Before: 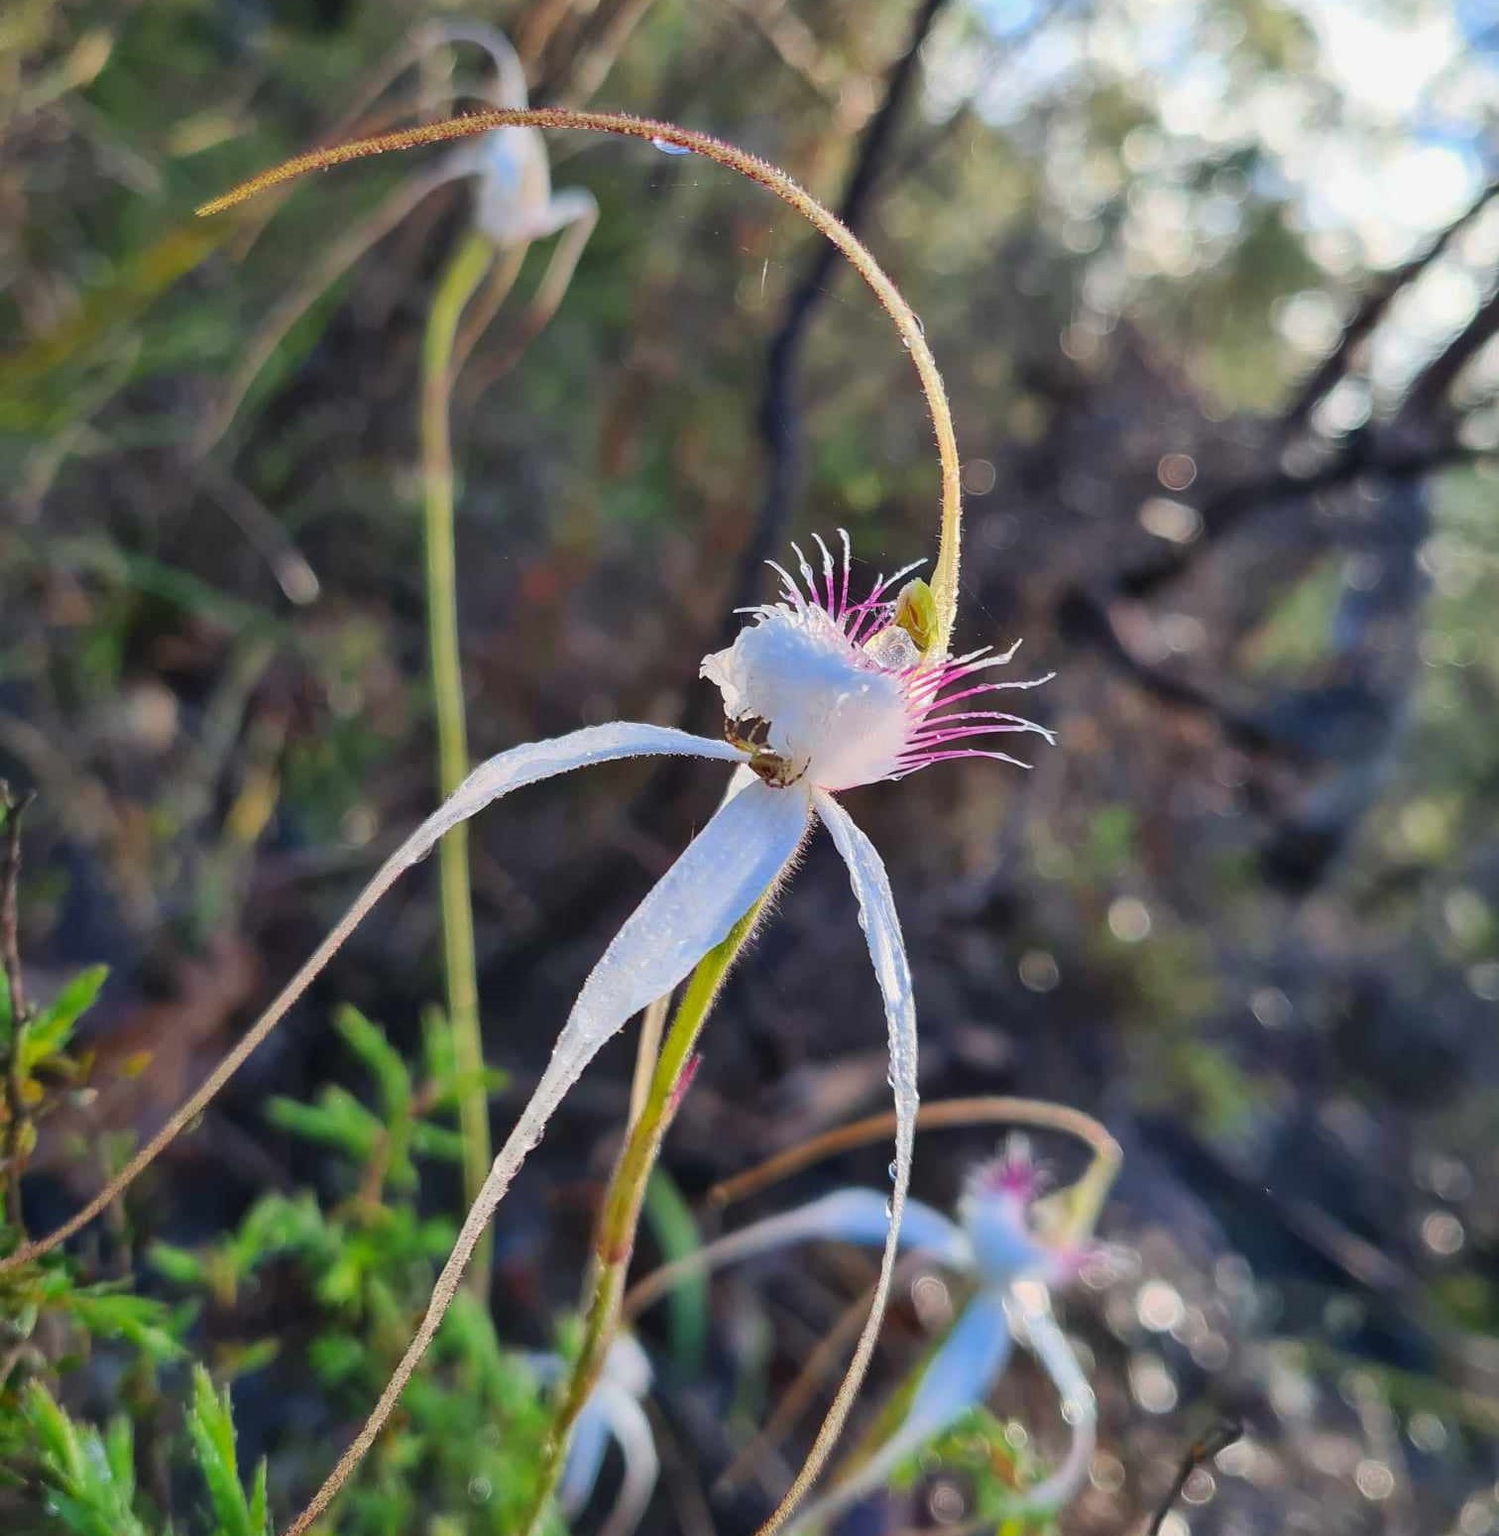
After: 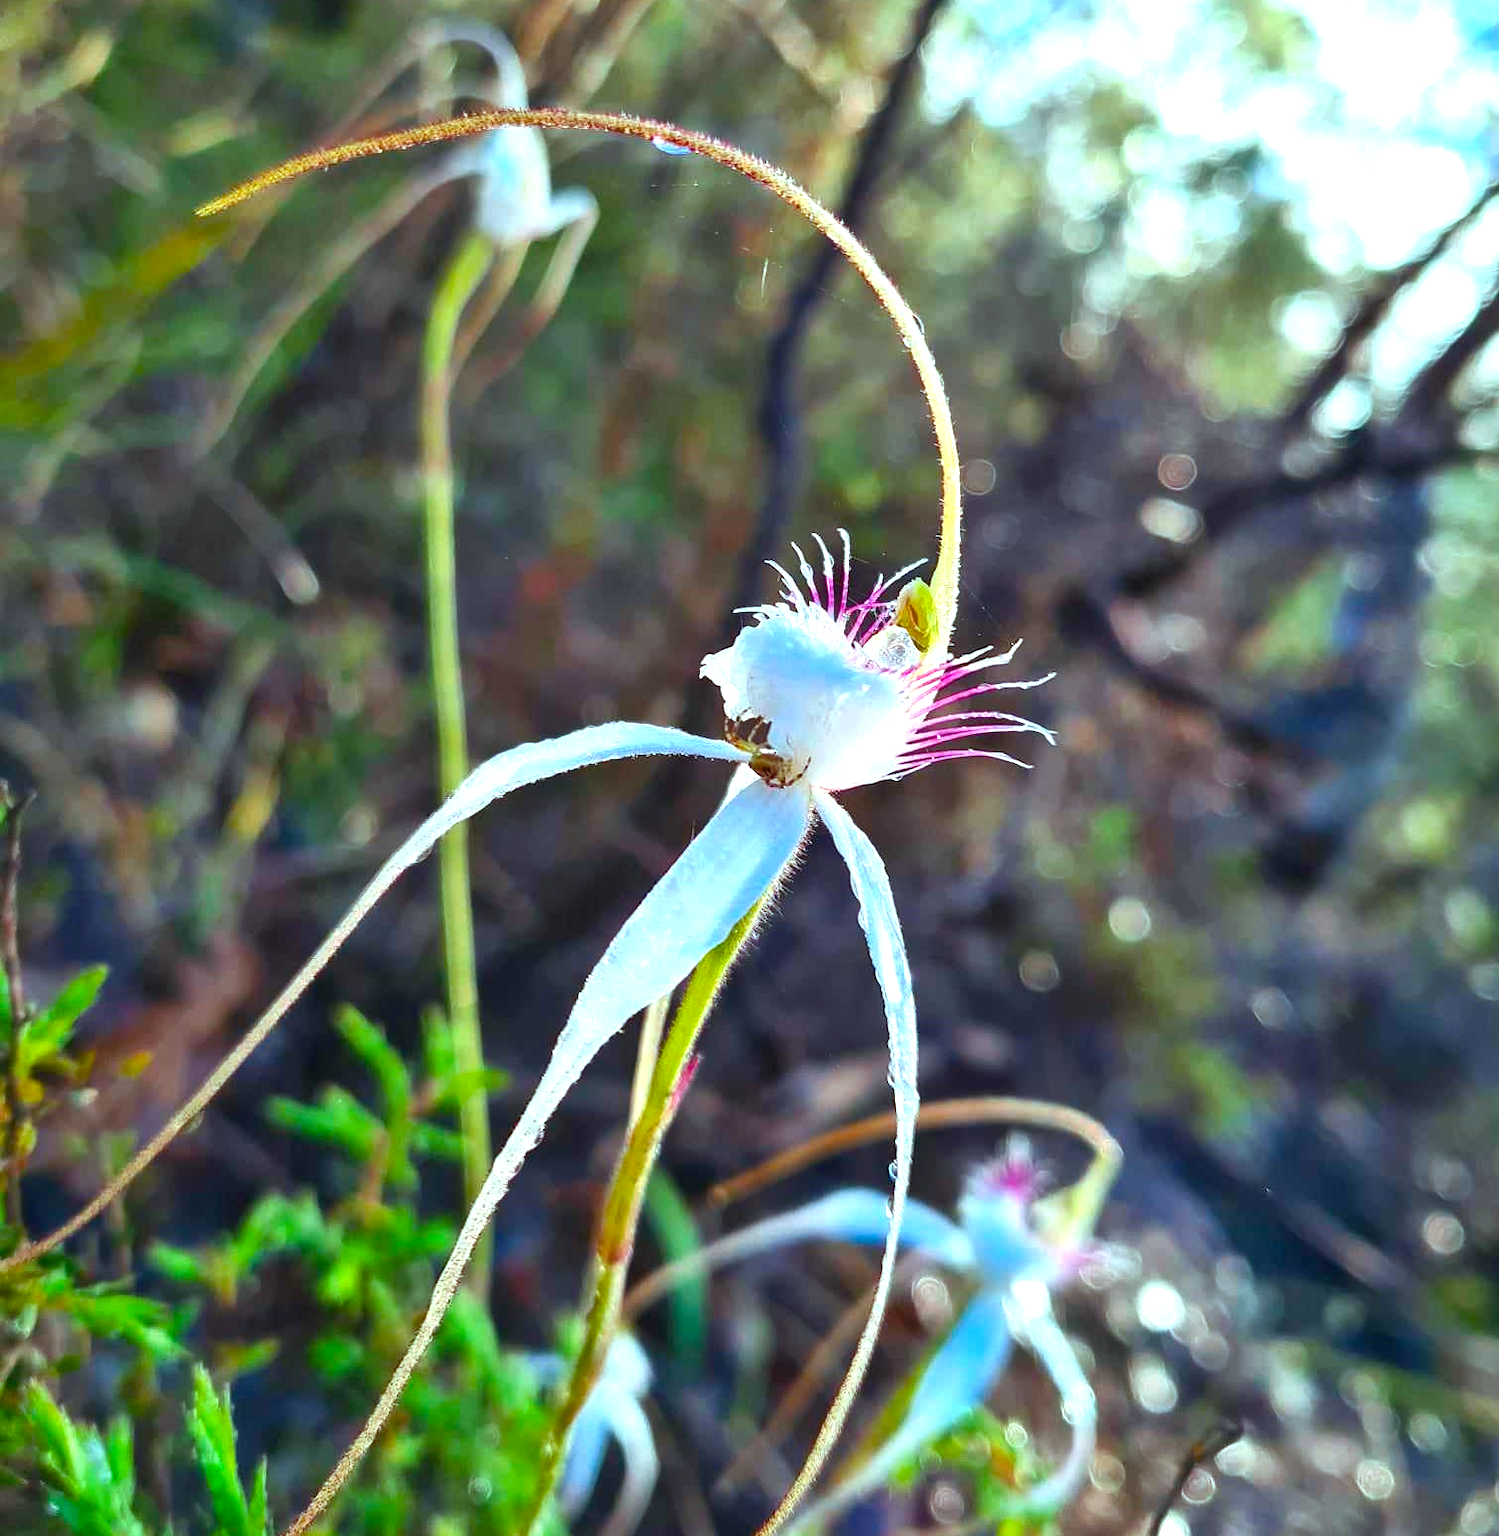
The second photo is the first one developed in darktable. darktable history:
color balance rgb: shadows lift › chroma 0.801%, shadows lift › hue 111.85°, highlights gain › chroma 4.011%, highlights gain › hue 202.13°, perceptual saturation grading › global saturation 20%, perceptual saturation grading › highlights -25.339%, perceptual saturation grading › shadows 25.995%, perceptual brilliance grading › global brilliance 12.58%, perceptual brilliance grading › highlights 14.994%, global vibrance 20%
